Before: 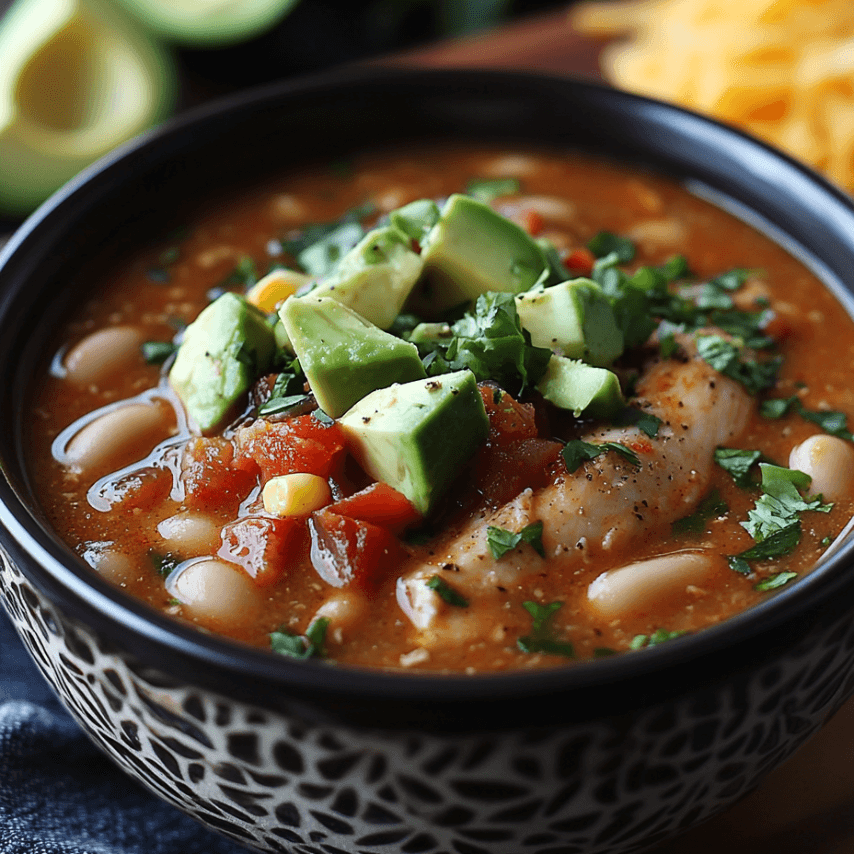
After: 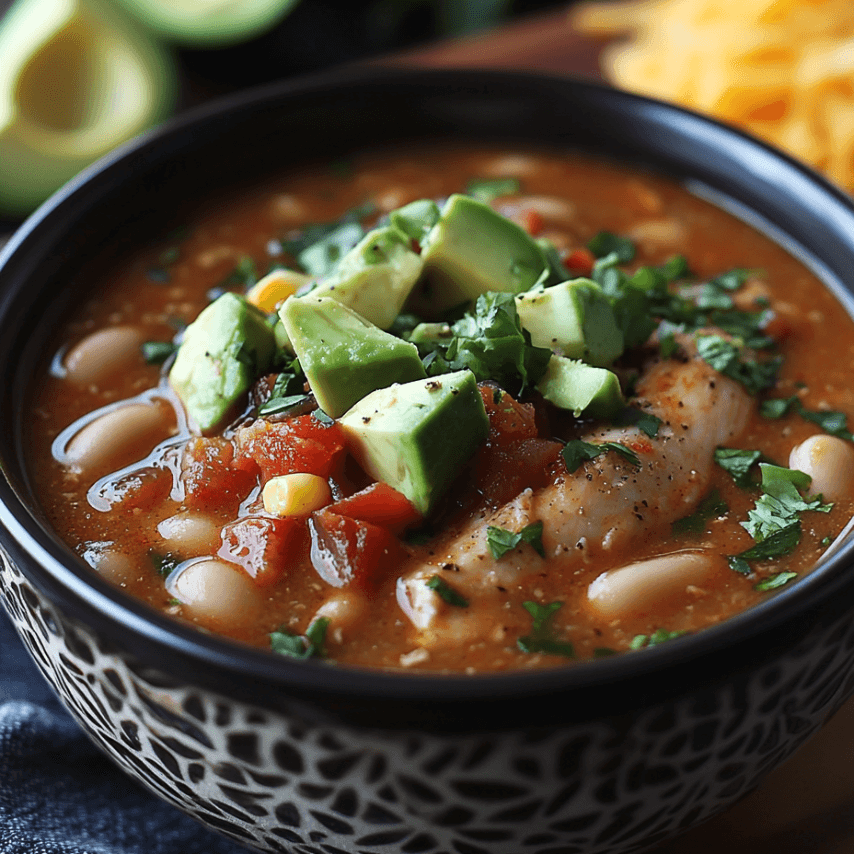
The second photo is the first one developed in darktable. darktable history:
tone curve: curves: ch0 [(0, 0) (0.003, 0.003) (0.011, 0.015) (0.025, 0.031) (0.044, 0.056) (0.069, 0.083) (0.1, 0.113) (0.136, 0.145) (0.177, 0.184) (0.224, 0.225) (0.277, 0.275) (0.335, 0.327) (0.399, 0.385) (0.468, 0.447) (0.543, 0.528) (0.623, 0.611) (0.709, 0.703) (0.801, 0.802) (0.898, 0.902) (1, 1)], preserve colors none
